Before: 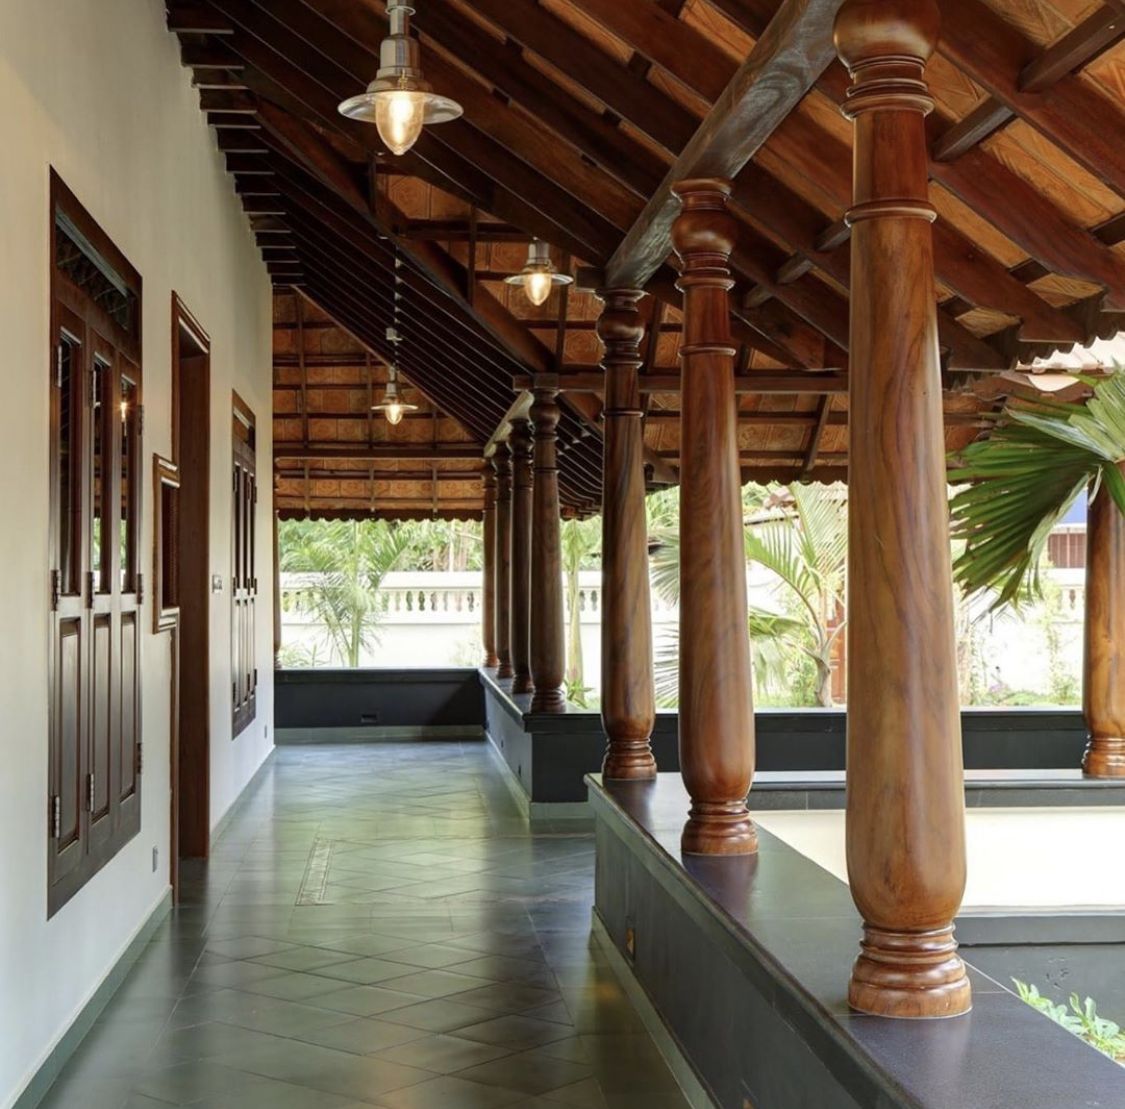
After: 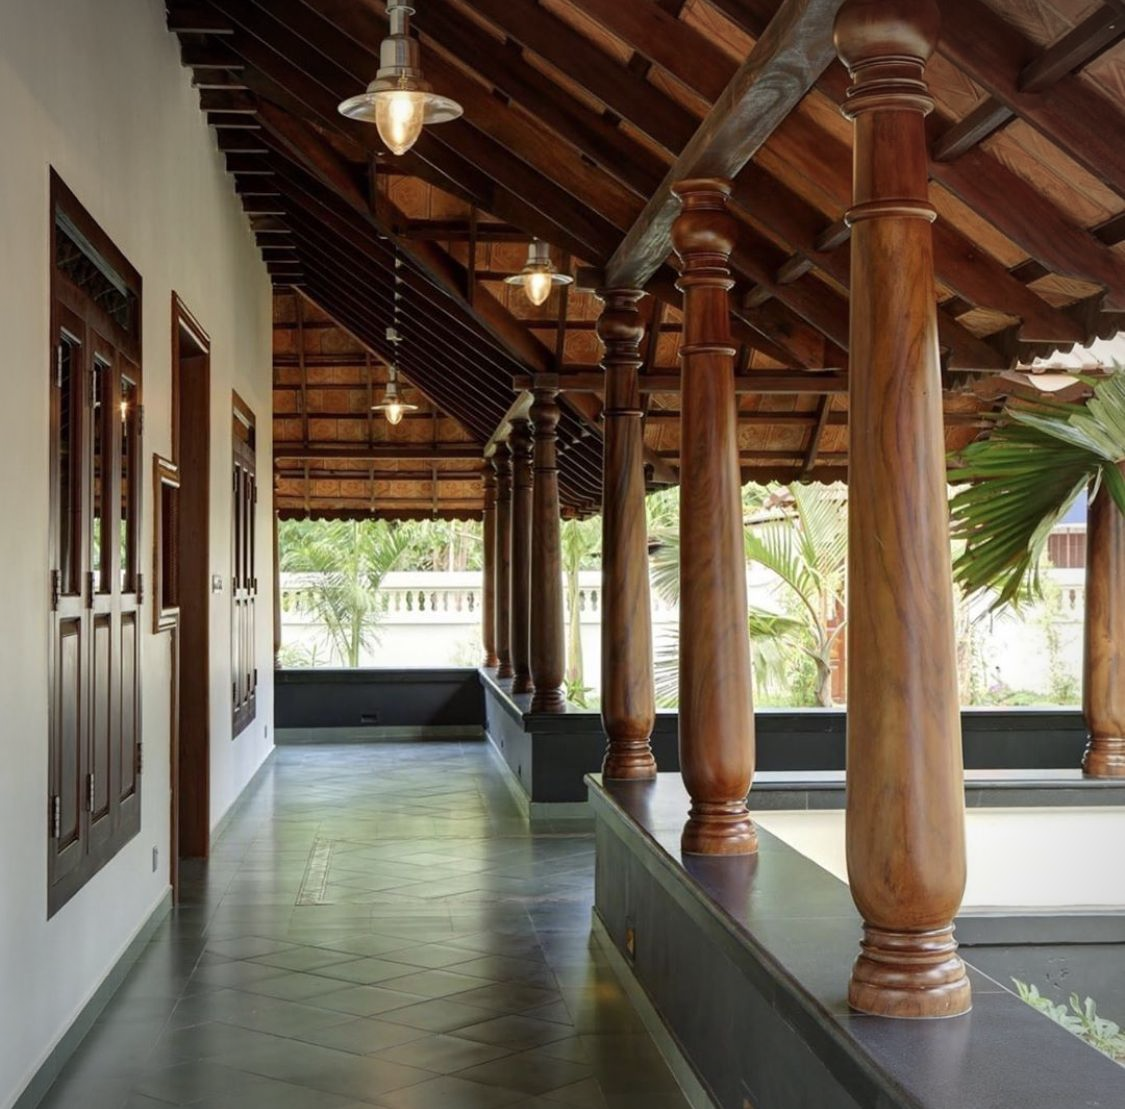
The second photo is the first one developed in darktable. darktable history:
vignetting: fall-off radius 61.14%
